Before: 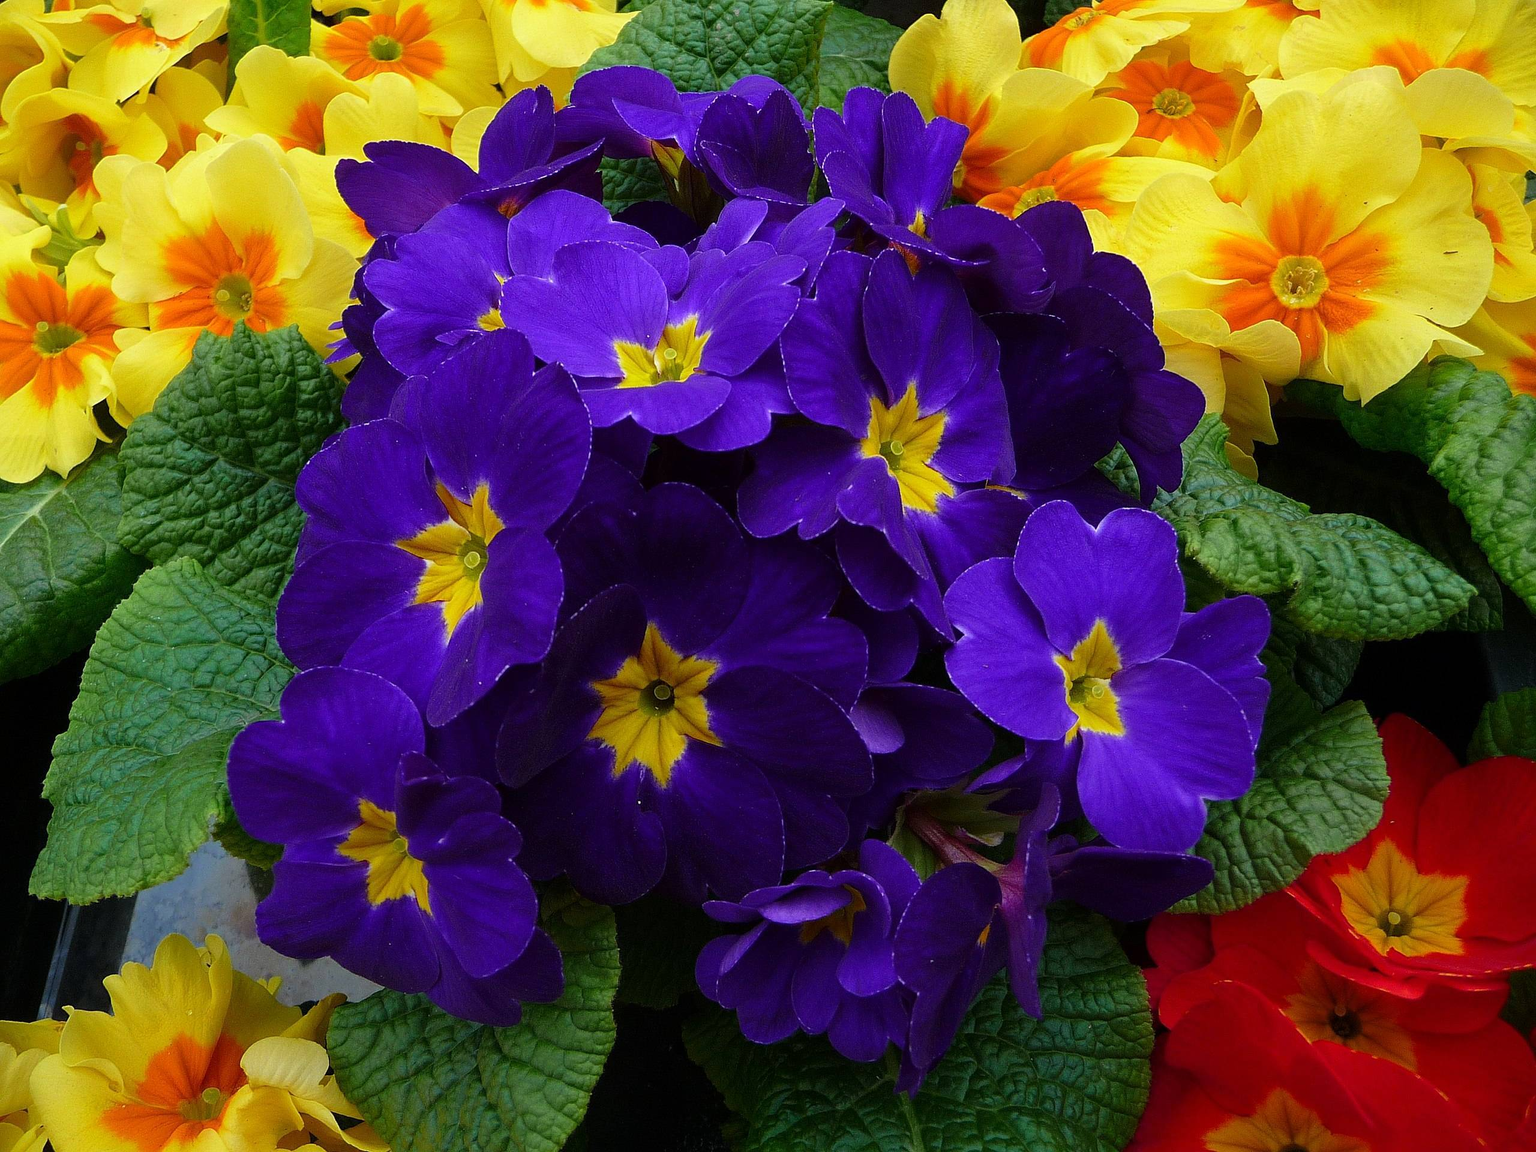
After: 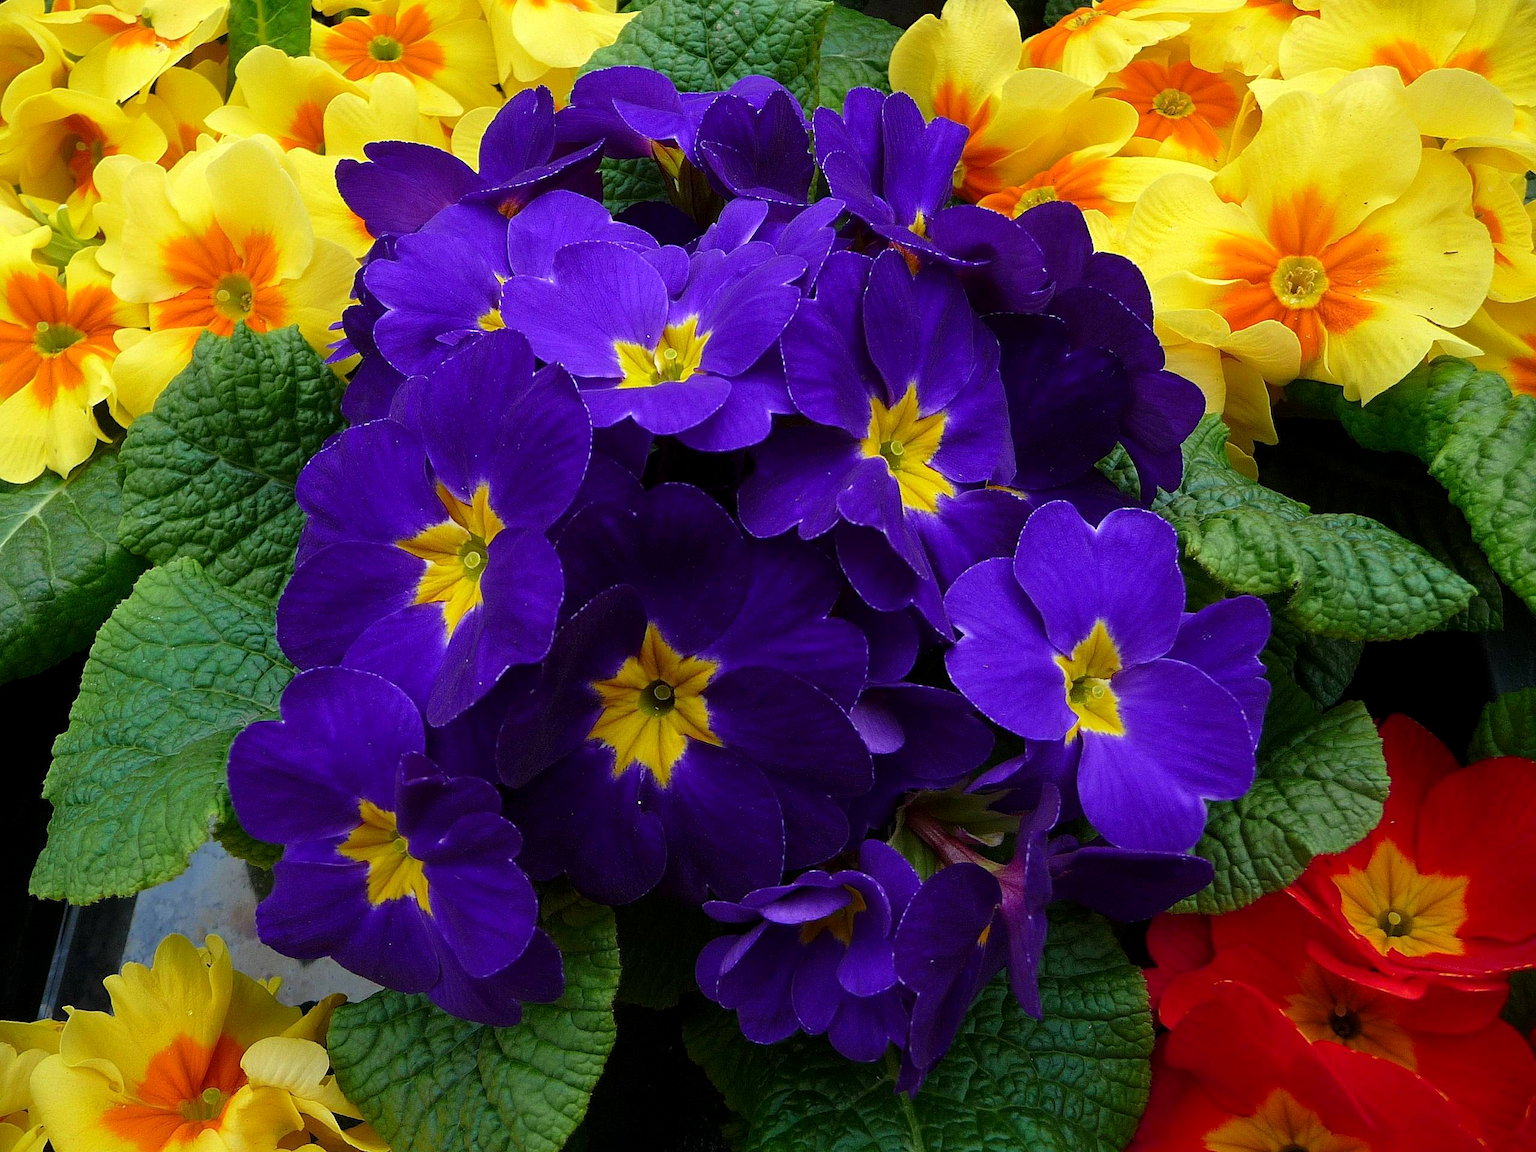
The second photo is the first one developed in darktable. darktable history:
exposure: black level correction 0.001, exposure 0.14 EV, compensate highlight preservation false
